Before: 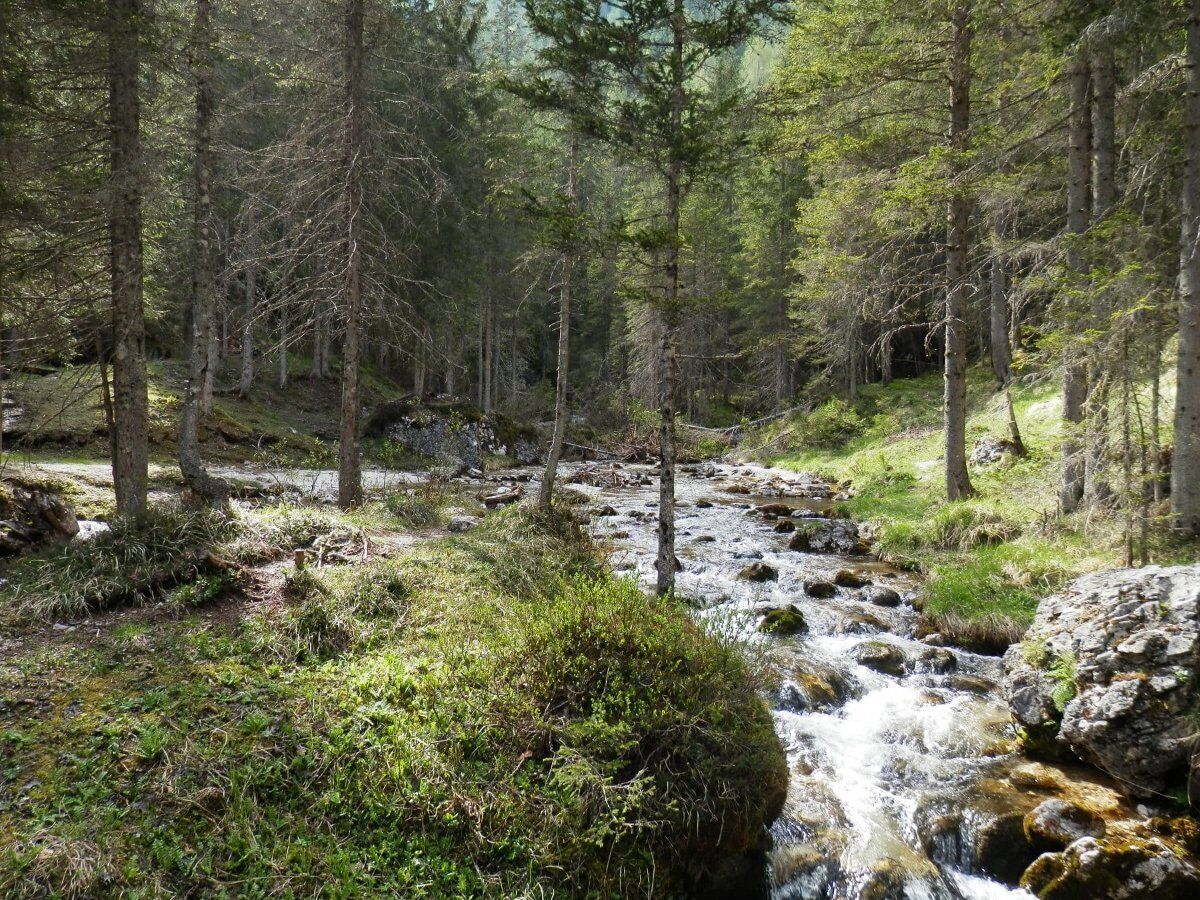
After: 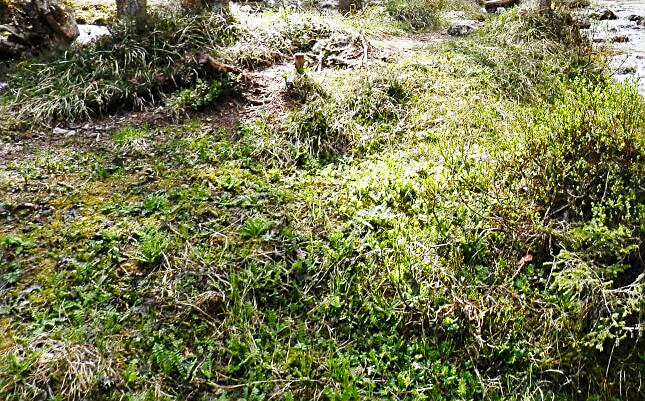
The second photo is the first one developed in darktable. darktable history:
sharpen: on, module defaults
crop and rotate: top 55.125%, right 46.247%, bottom 0.229%
base curve: curves: ch0 [(0, 0) (0.028, 0.03) (0.121, 0.232) (0.46, 0.748) (0.859, 0.968) (1, 1)], preserve colors none
